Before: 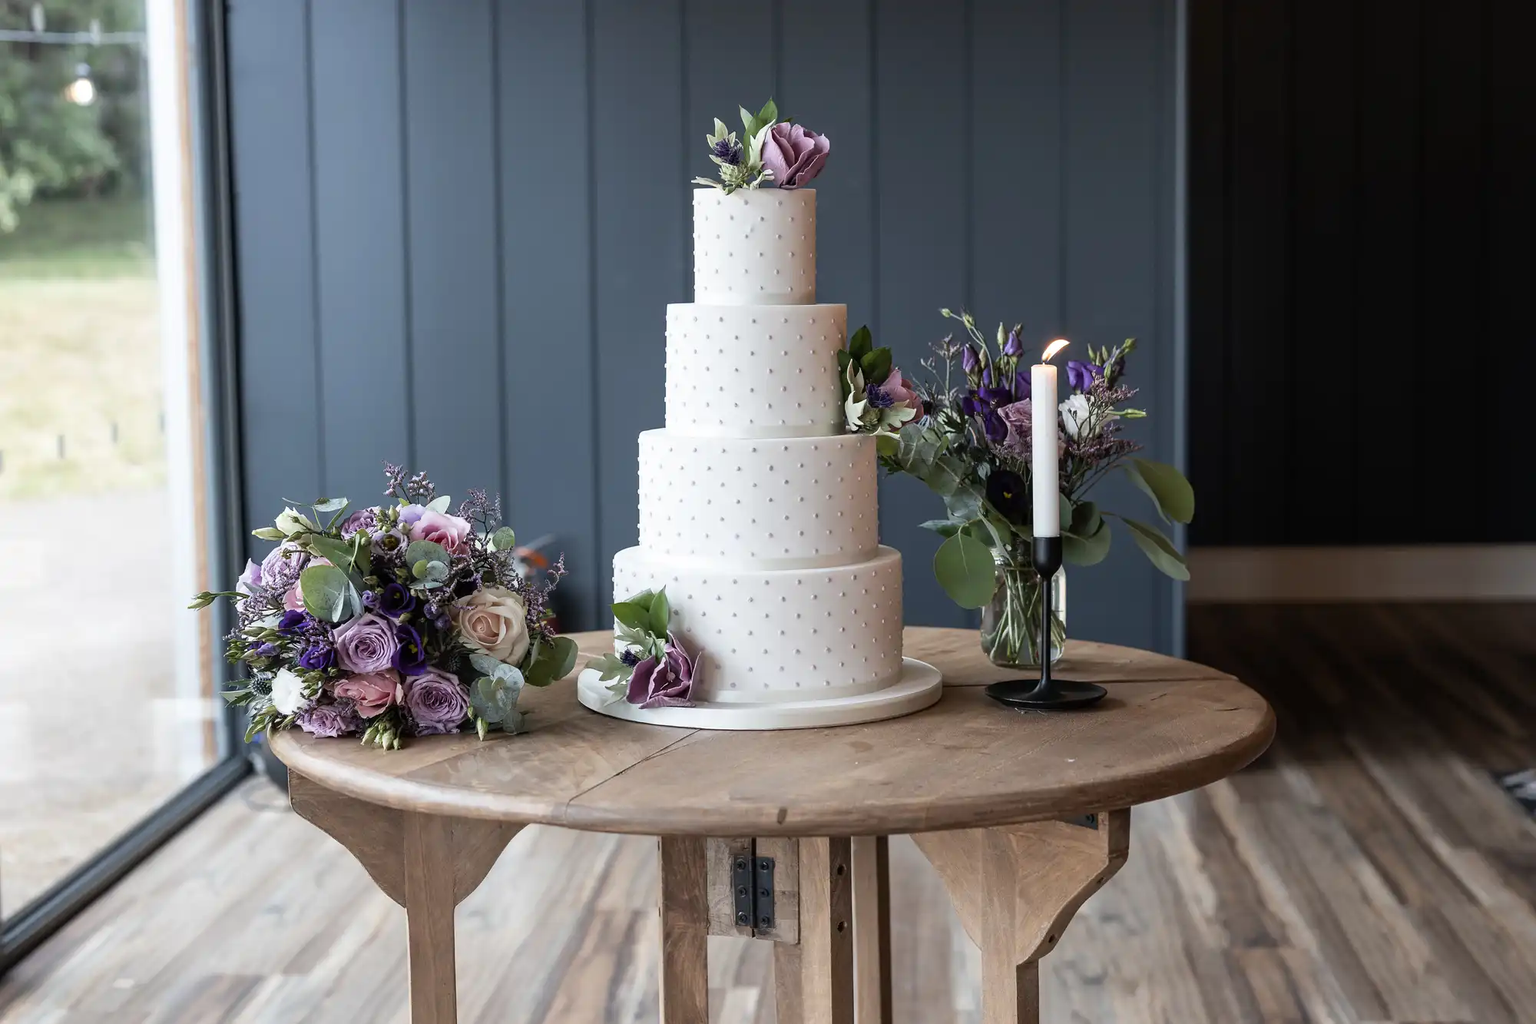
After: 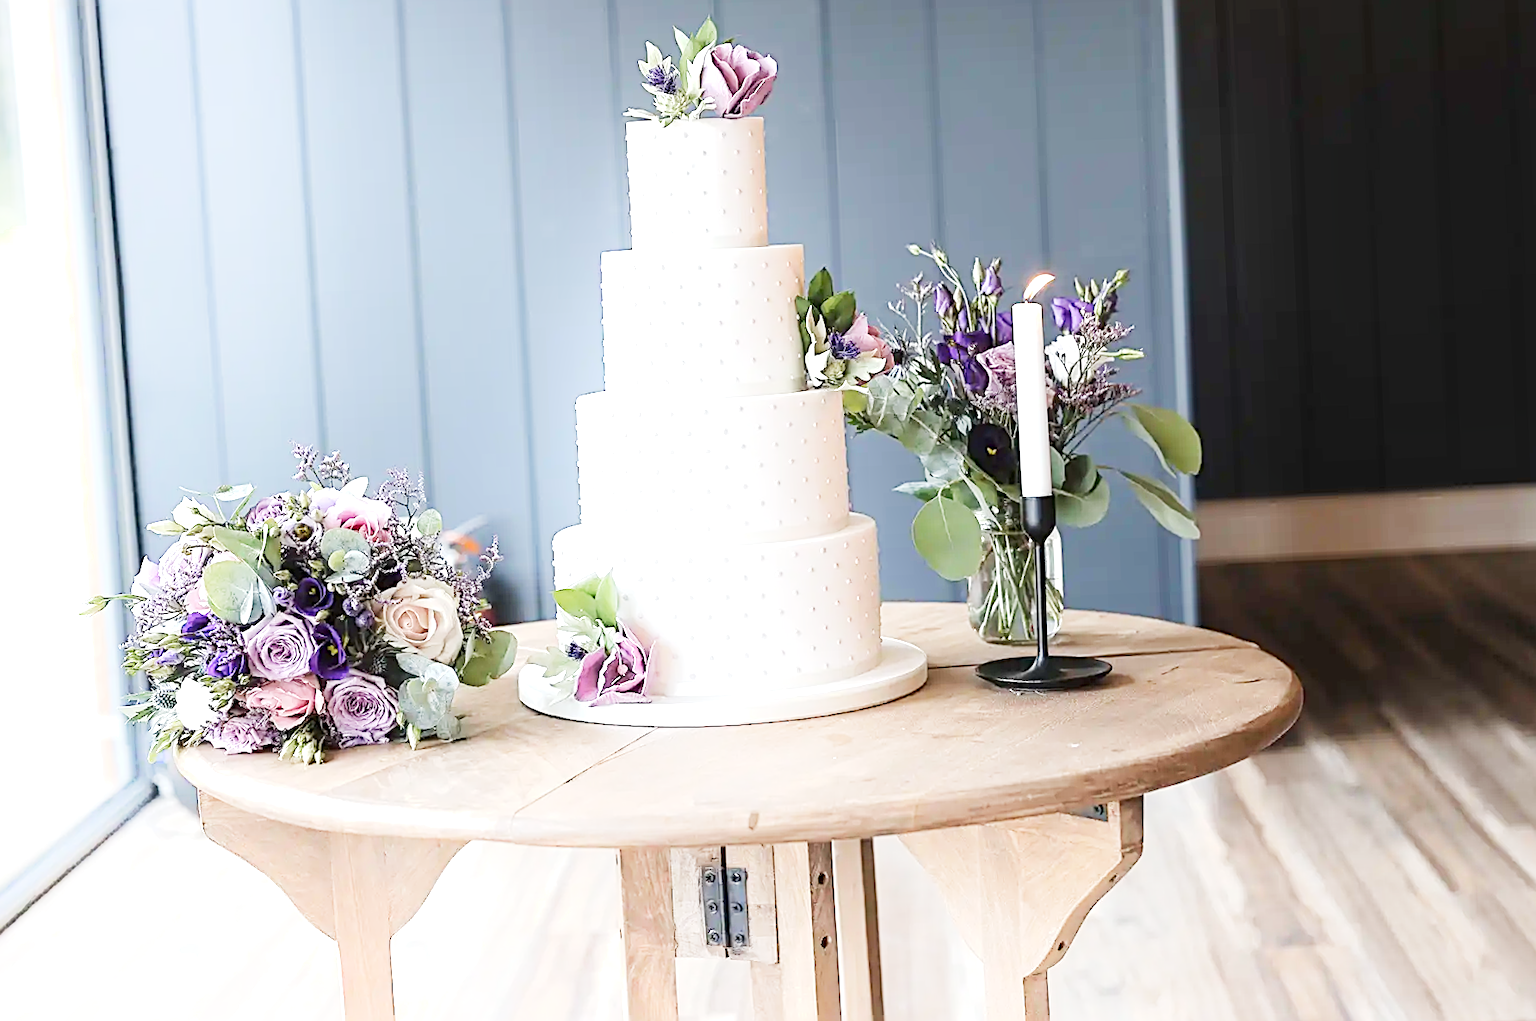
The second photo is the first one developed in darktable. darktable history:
sharpen: radius 2.549, amount 0.64
base curve: curves: ch0 [(0, 0) (0.158, 0.273) (0.879, 0.895) (1, 1)], preserve colors none
exposure: black level correction 0, exposure 0.908 EV, compensate exposure bias true, compensate highlight preservation false
tone curve: curves: ch0 [(0, 0) (0.739, 0.837) (1, 1)]; ch1 [(0, 0) (0.226, 0.261) (0.383, 0.397) (0.462, 0.473) (0.498, 0.502) (0.521, 0.52) (0.578, 0.57) (1, 1)]; ch2 [(0, 0) (0.438, 0.456) (0.5, 0.5) (0.547, 0.557) (0.597, 0.58) (0.629, 0.603) (1, 1)], preserve colors none
crop and rotate: angle 2.31°, left 5.465%, top 5.67%
shadows and highlights: shadows -24.32, highlights 49.14, soften with gaussian
